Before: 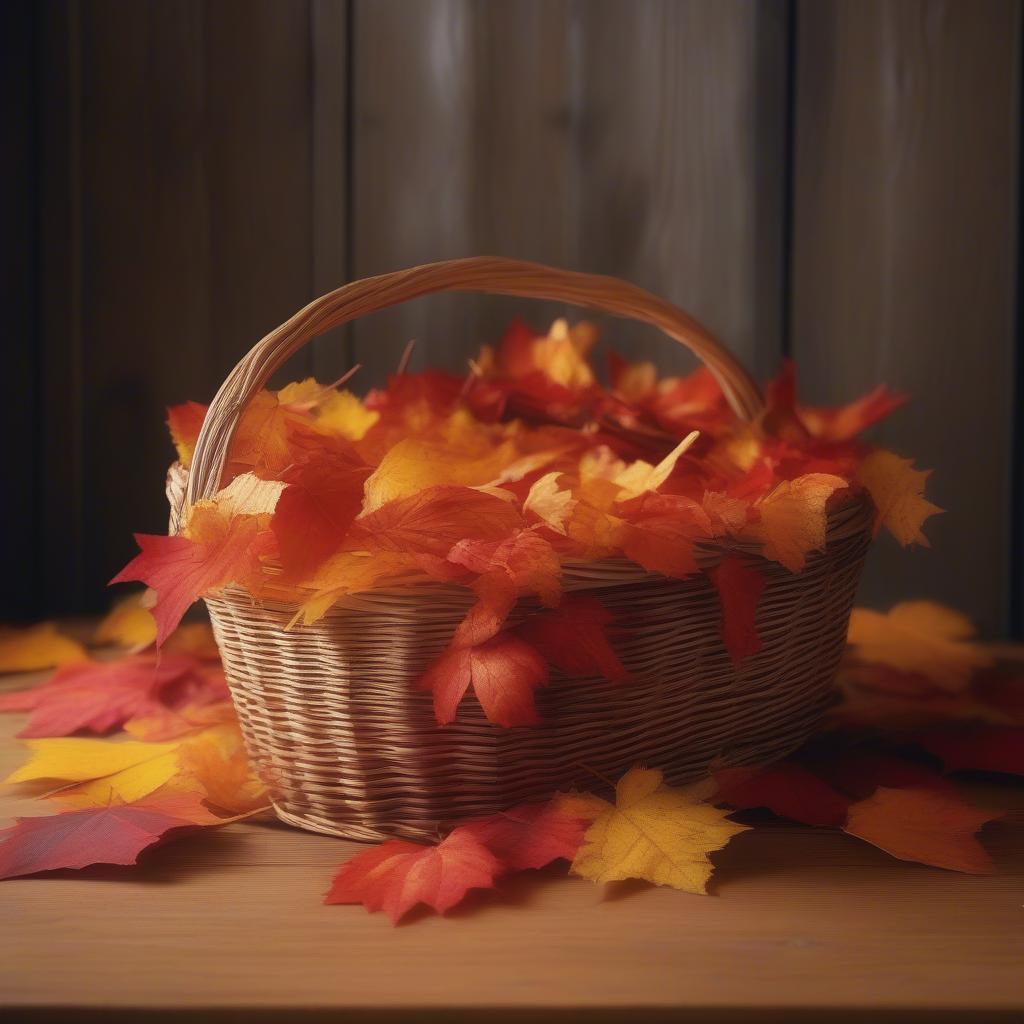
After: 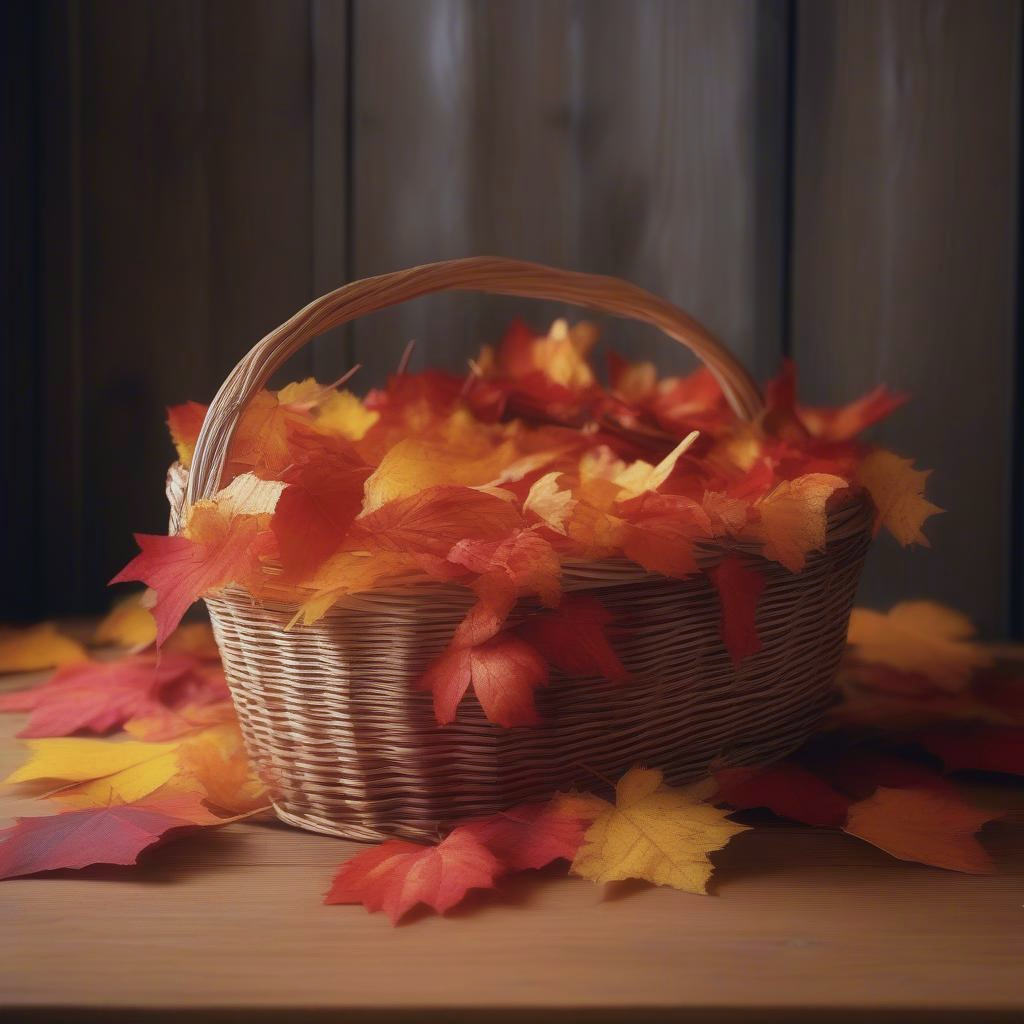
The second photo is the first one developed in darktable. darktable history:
color calibration: gray › normalize channels true, x 0.37, y 0.382, temperature 4315.08 K, gamut compression 0.004
